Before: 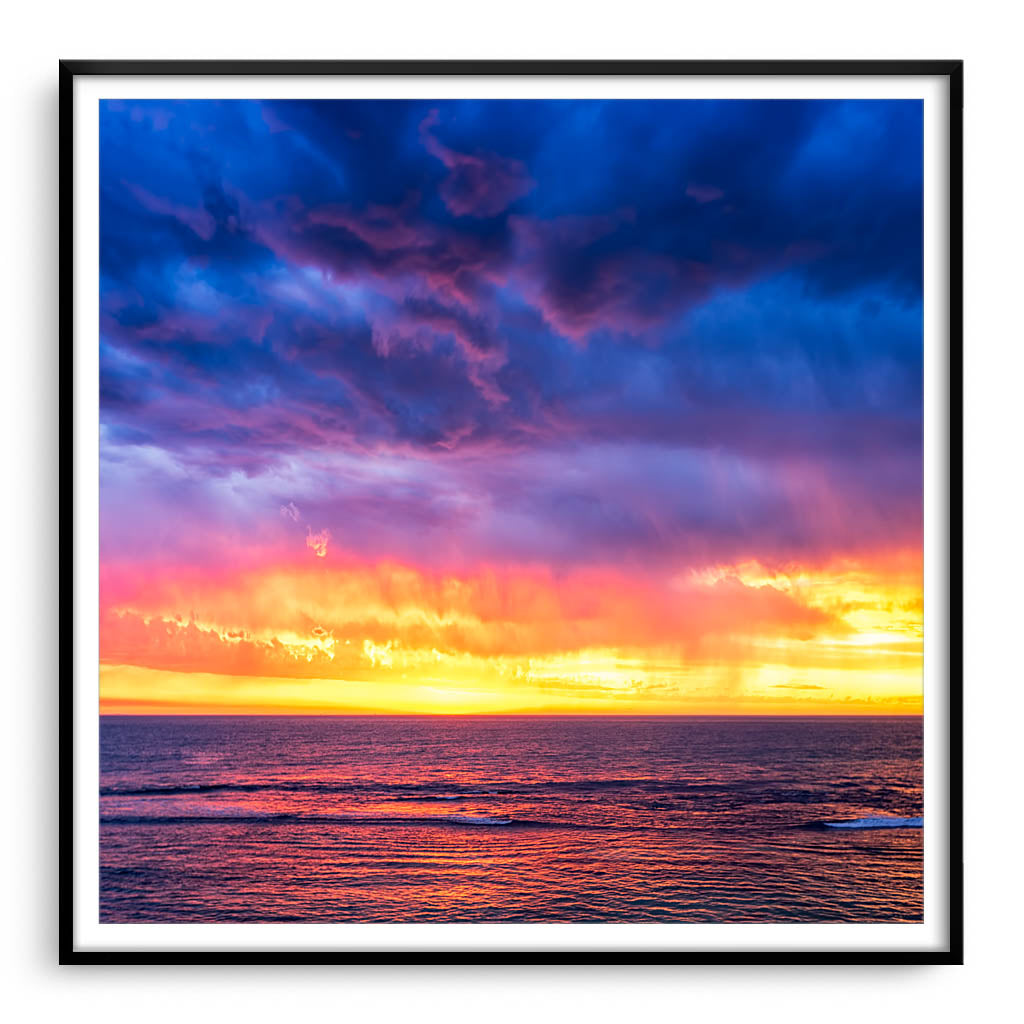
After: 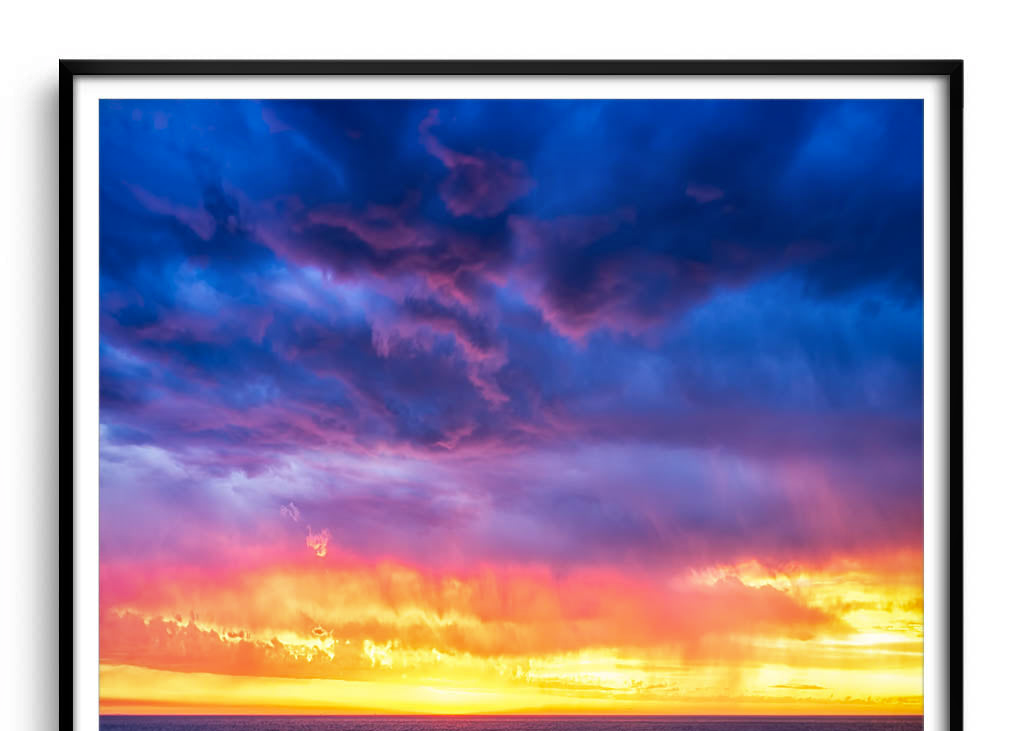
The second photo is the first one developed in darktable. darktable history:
haze removal: strength 0.5, distance 0.43, compatibility mode true, adaptive false
crop: bottom 28.576%
shadows and highlights: highlights color adjustment 0%, soften with gaussian
